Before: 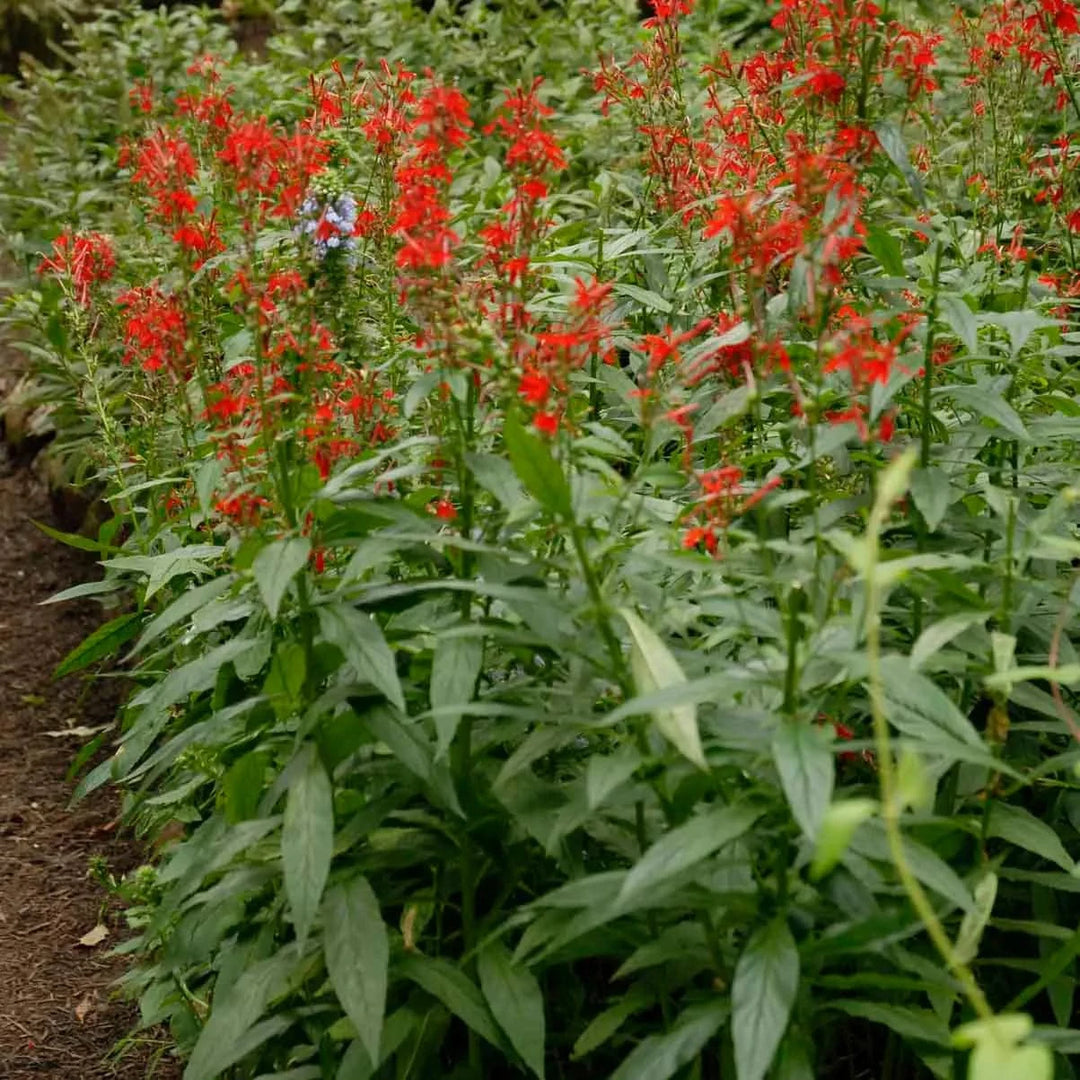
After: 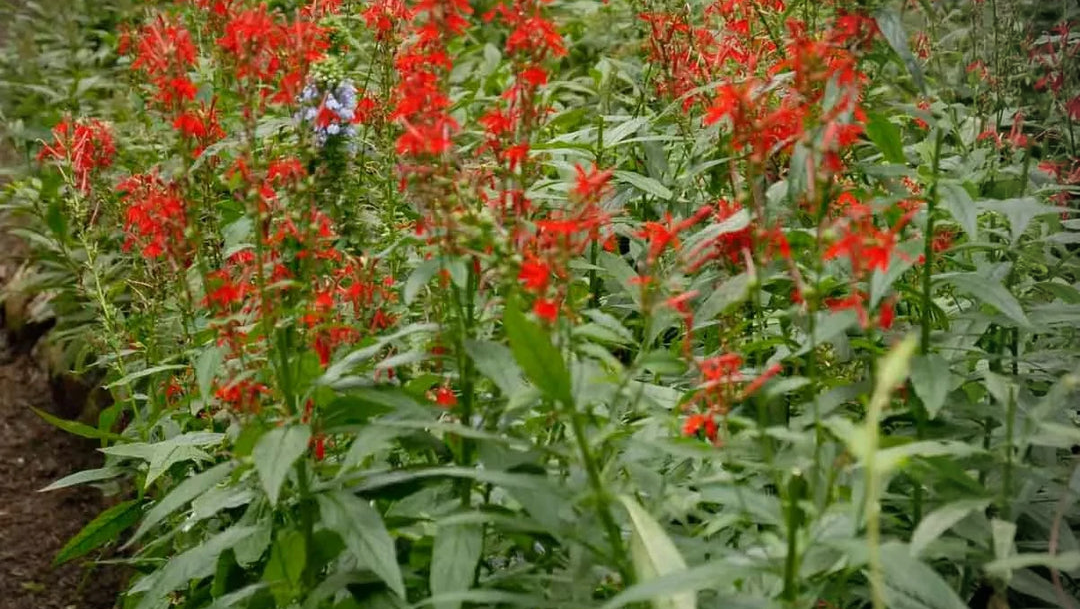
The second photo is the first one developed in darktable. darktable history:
vignetting: fall-off start 88.59%, fall-off radius 43.56%, center (-0.147, 0.012), width/height ratio 1.154
crop and rotate: top 10.482%, bottom 33.065%
